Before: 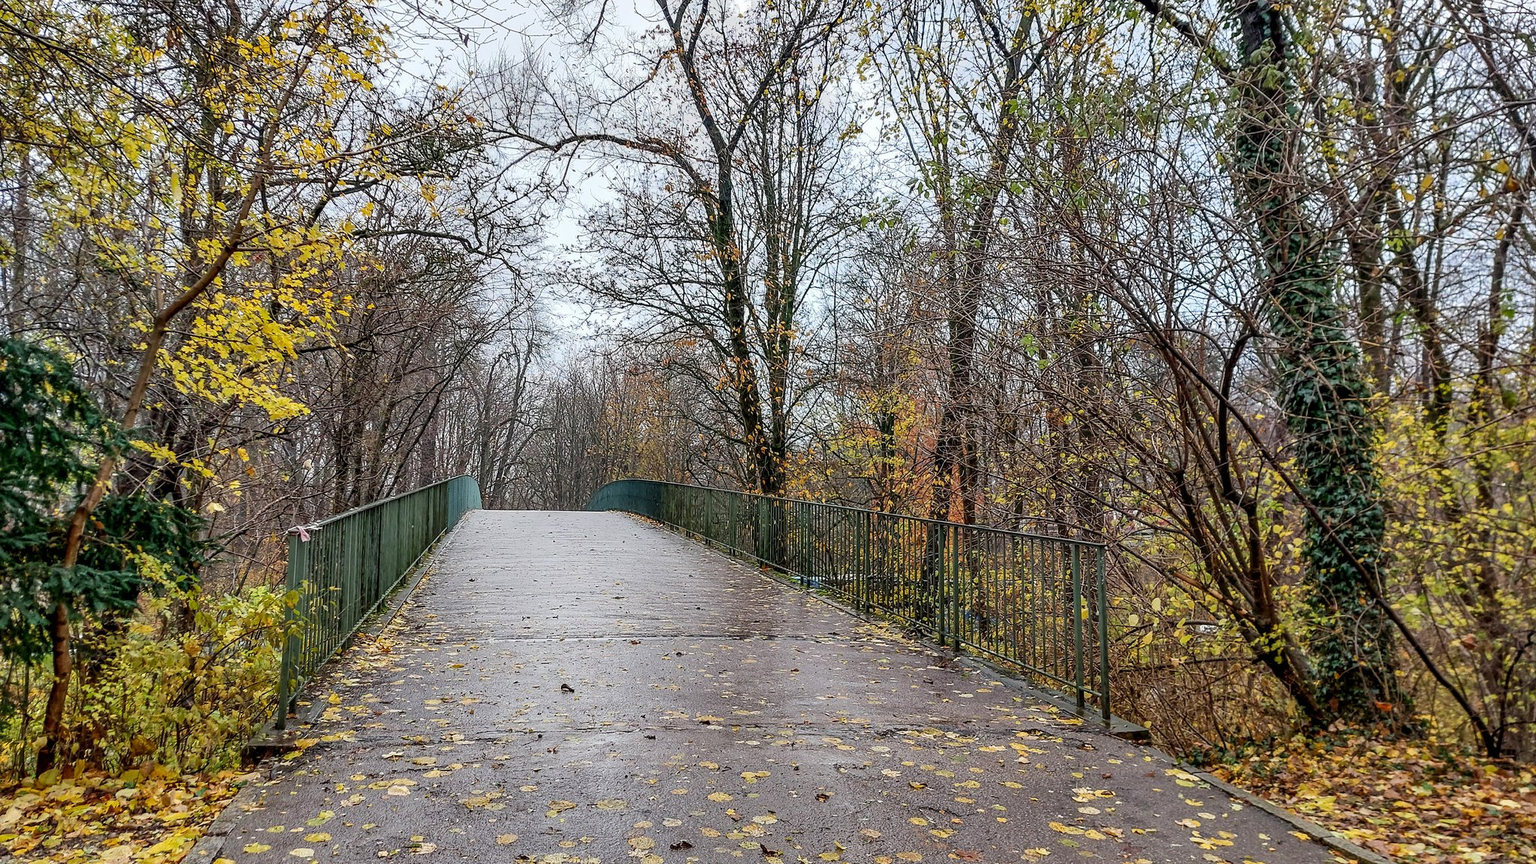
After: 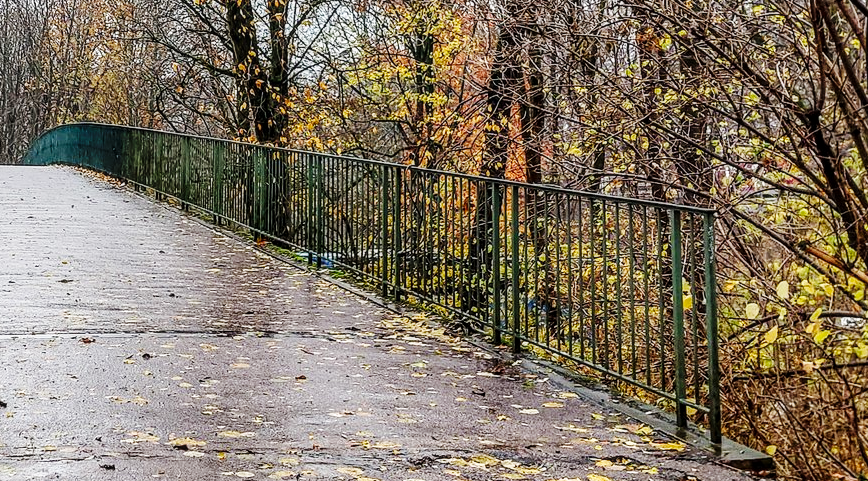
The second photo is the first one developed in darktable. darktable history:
local contrast: on, module defaults
base curve: curves: ch0 [(0, 0) (0.036, 0.025) (0.121, 0.166) (0.206, 0.329) (0.605, 0.79) (1, 1)], preserve colors none
crop: left 37.087%, top 44.864%, right 20.486%, bottom 13.342%
